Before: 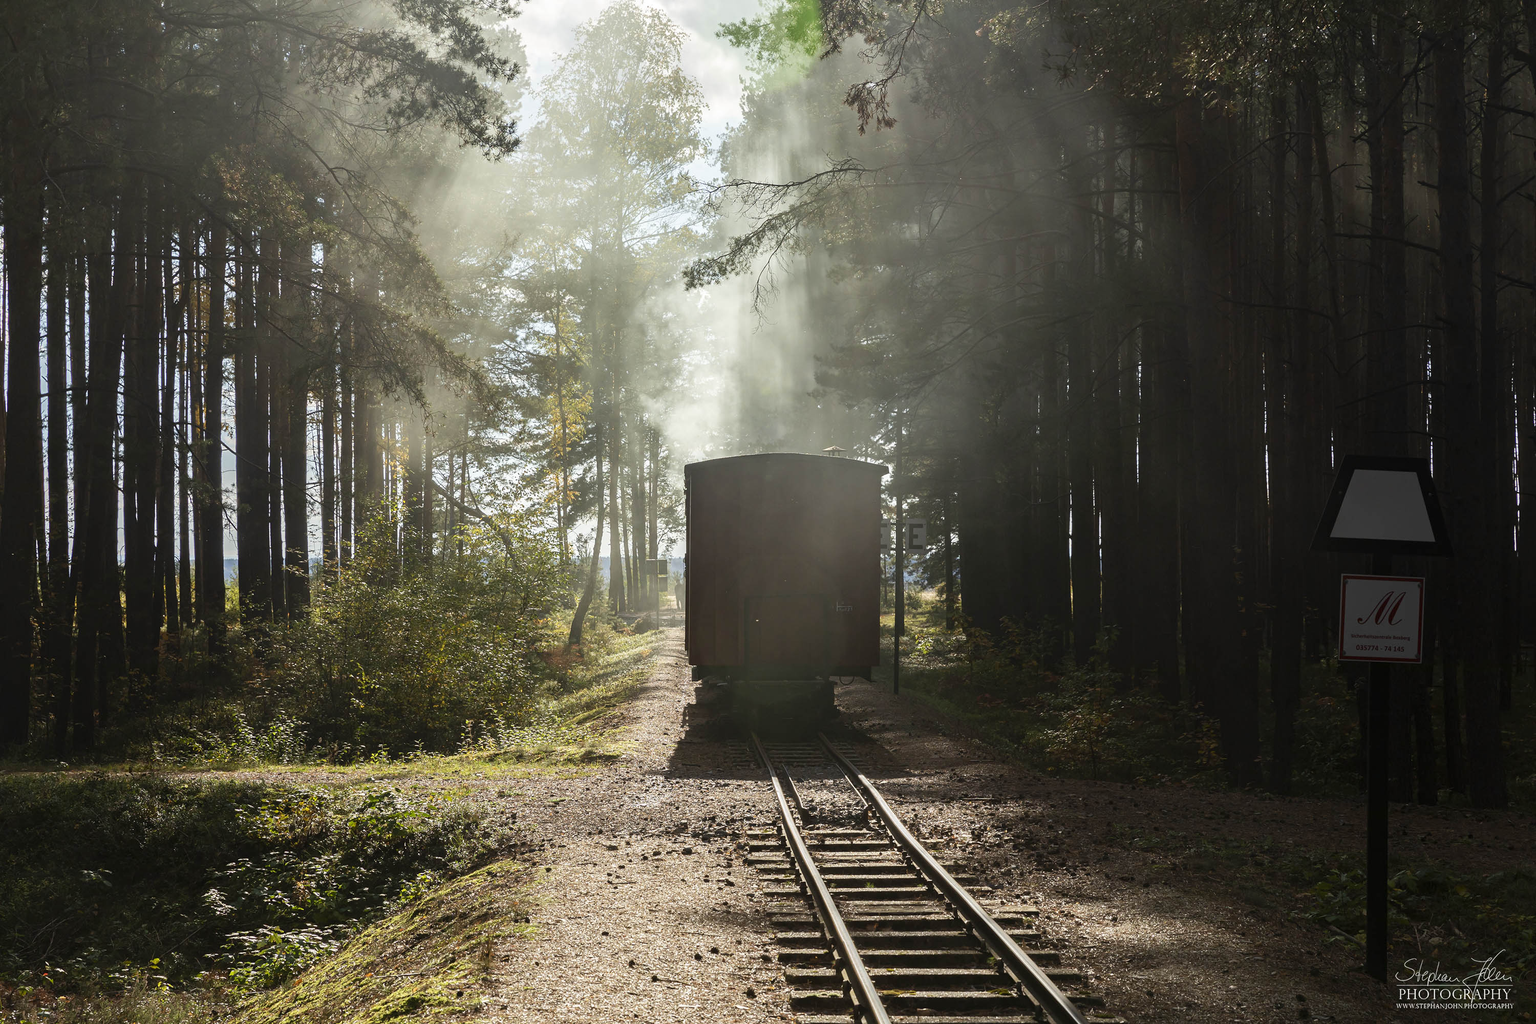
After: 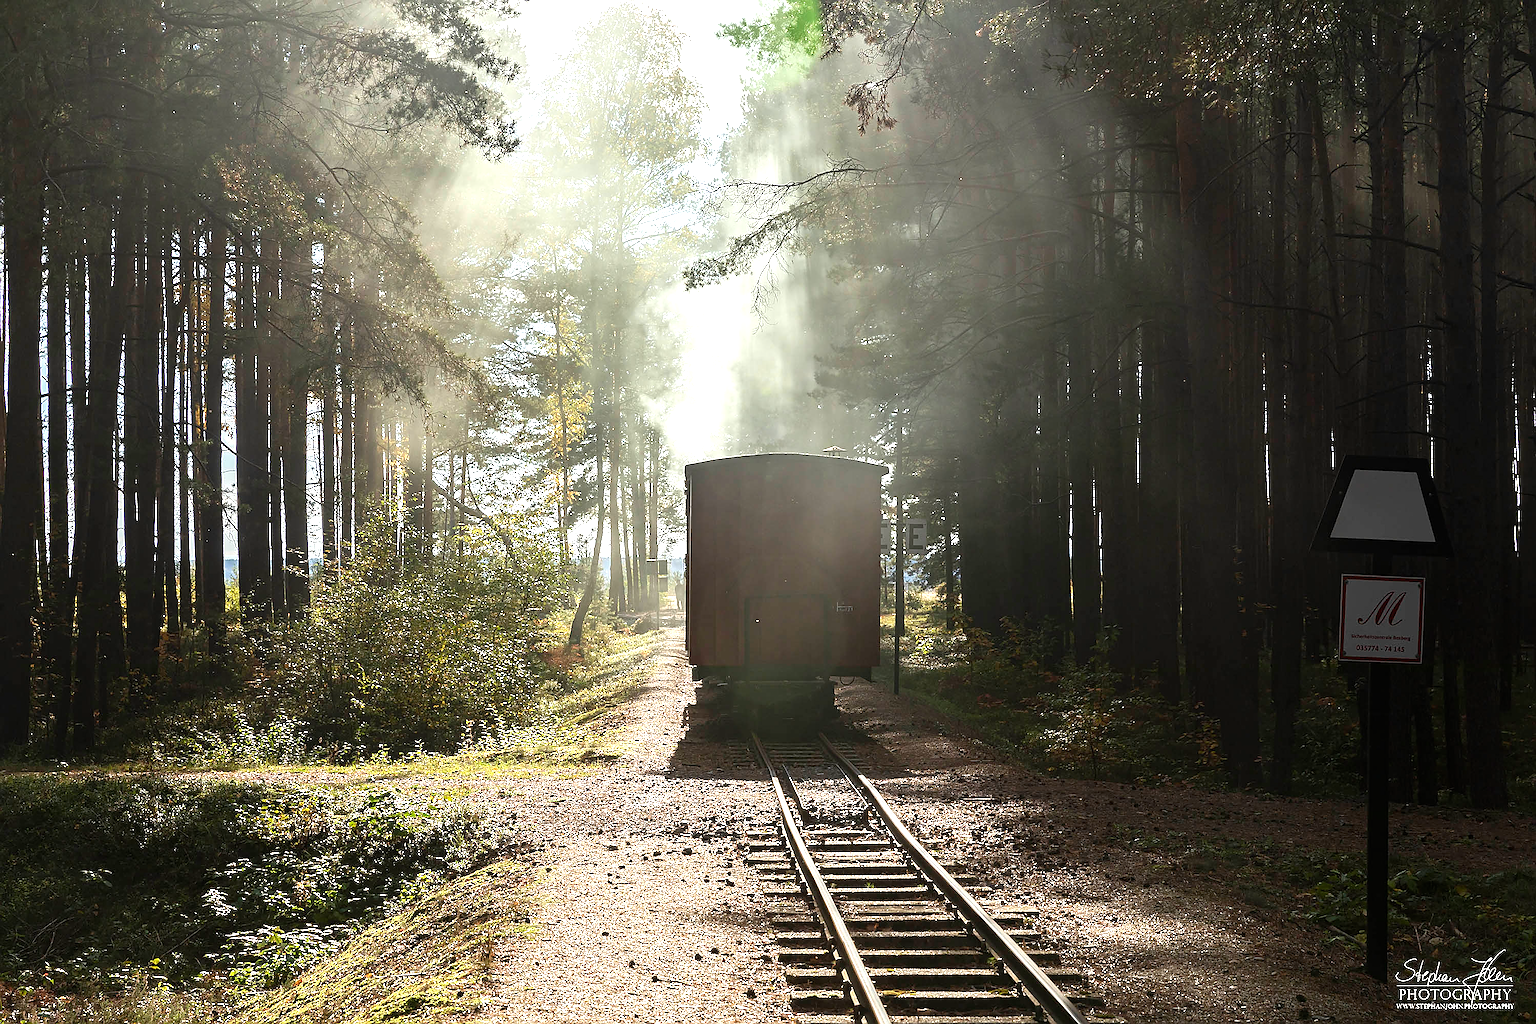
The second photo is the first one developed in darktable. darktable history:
sharpen: radius 1.4, amount 1.25, threshold 0.7
exposure: black level correction 0, exposure 0.7 EV, compensate exposure bias true, compensate highlight preservation false
